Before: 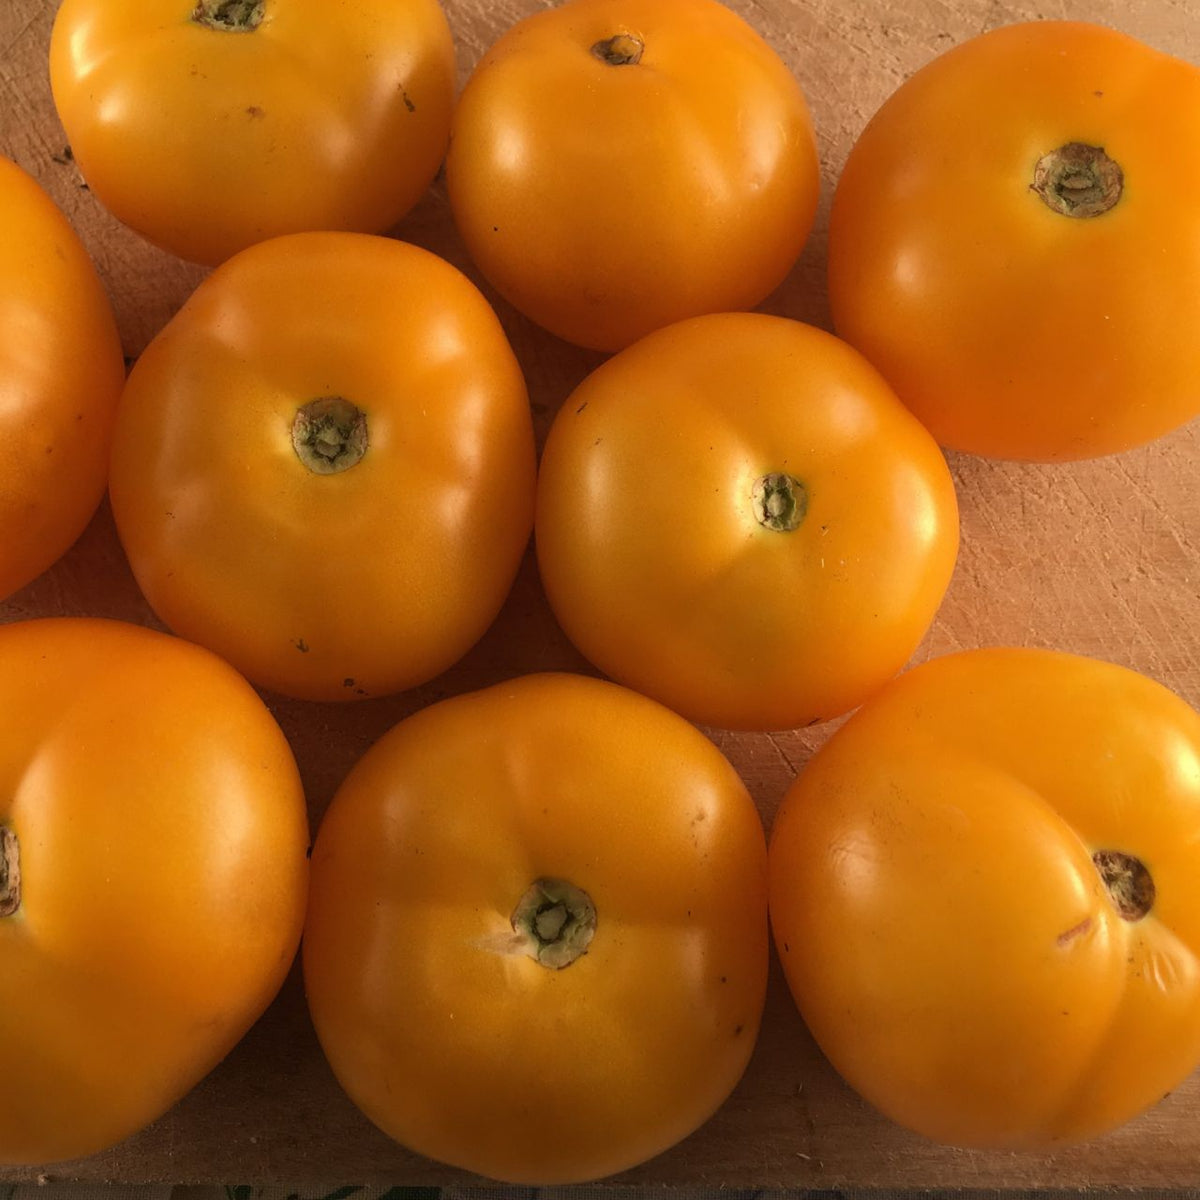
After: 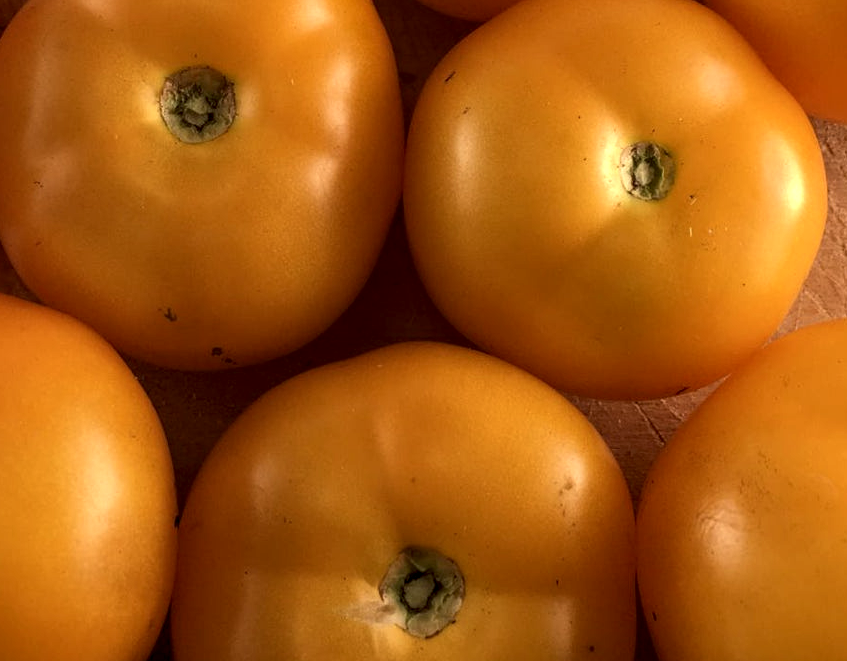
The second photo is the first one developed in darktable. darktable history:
crop: left 11.049%, top 27.601%, right 18.285%, bottom 17.287%
local contrast: highlights 27%, detail 150%
color zones: curves: ch0 [(0.068, 0.464) (0.25, 0.5) (0.48, 0.508) (0.75, 0.536) (0.886, 0.476) (0.967, 0.456)]; ch1 [(0.066, 0.456) (0.25, 0.5) (0.616, 0.508) (0.746, 0.56) (0.934, 0.444)]
